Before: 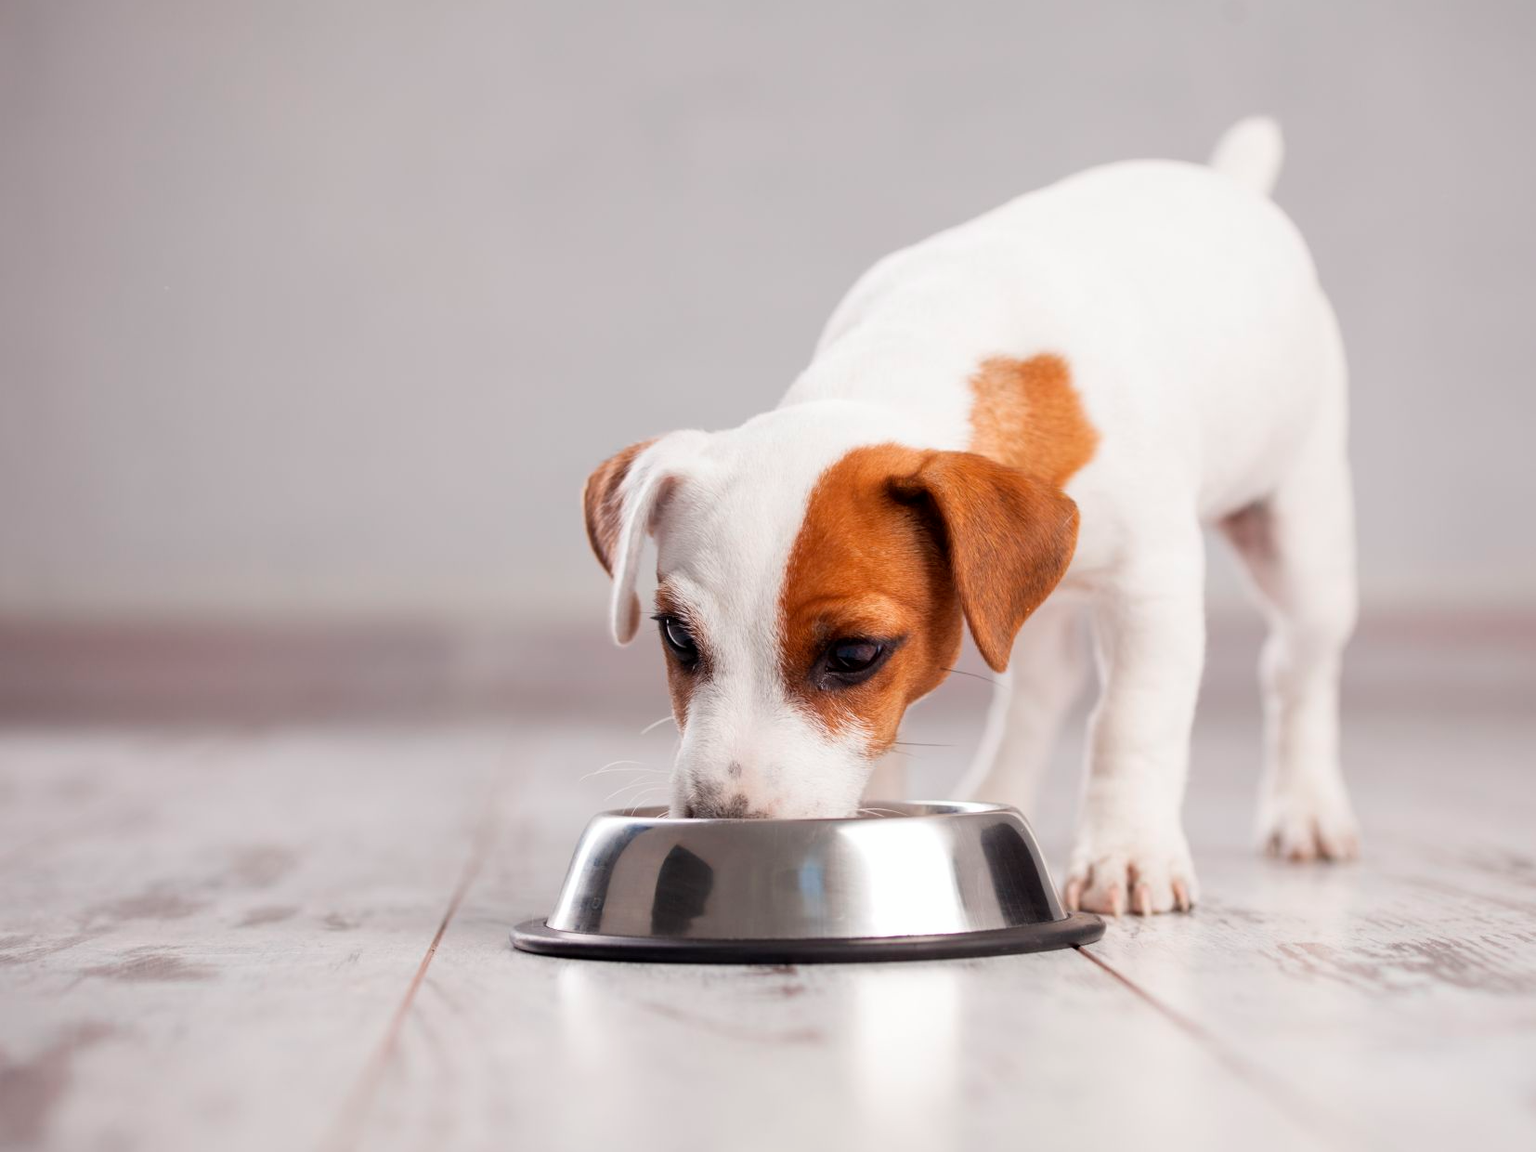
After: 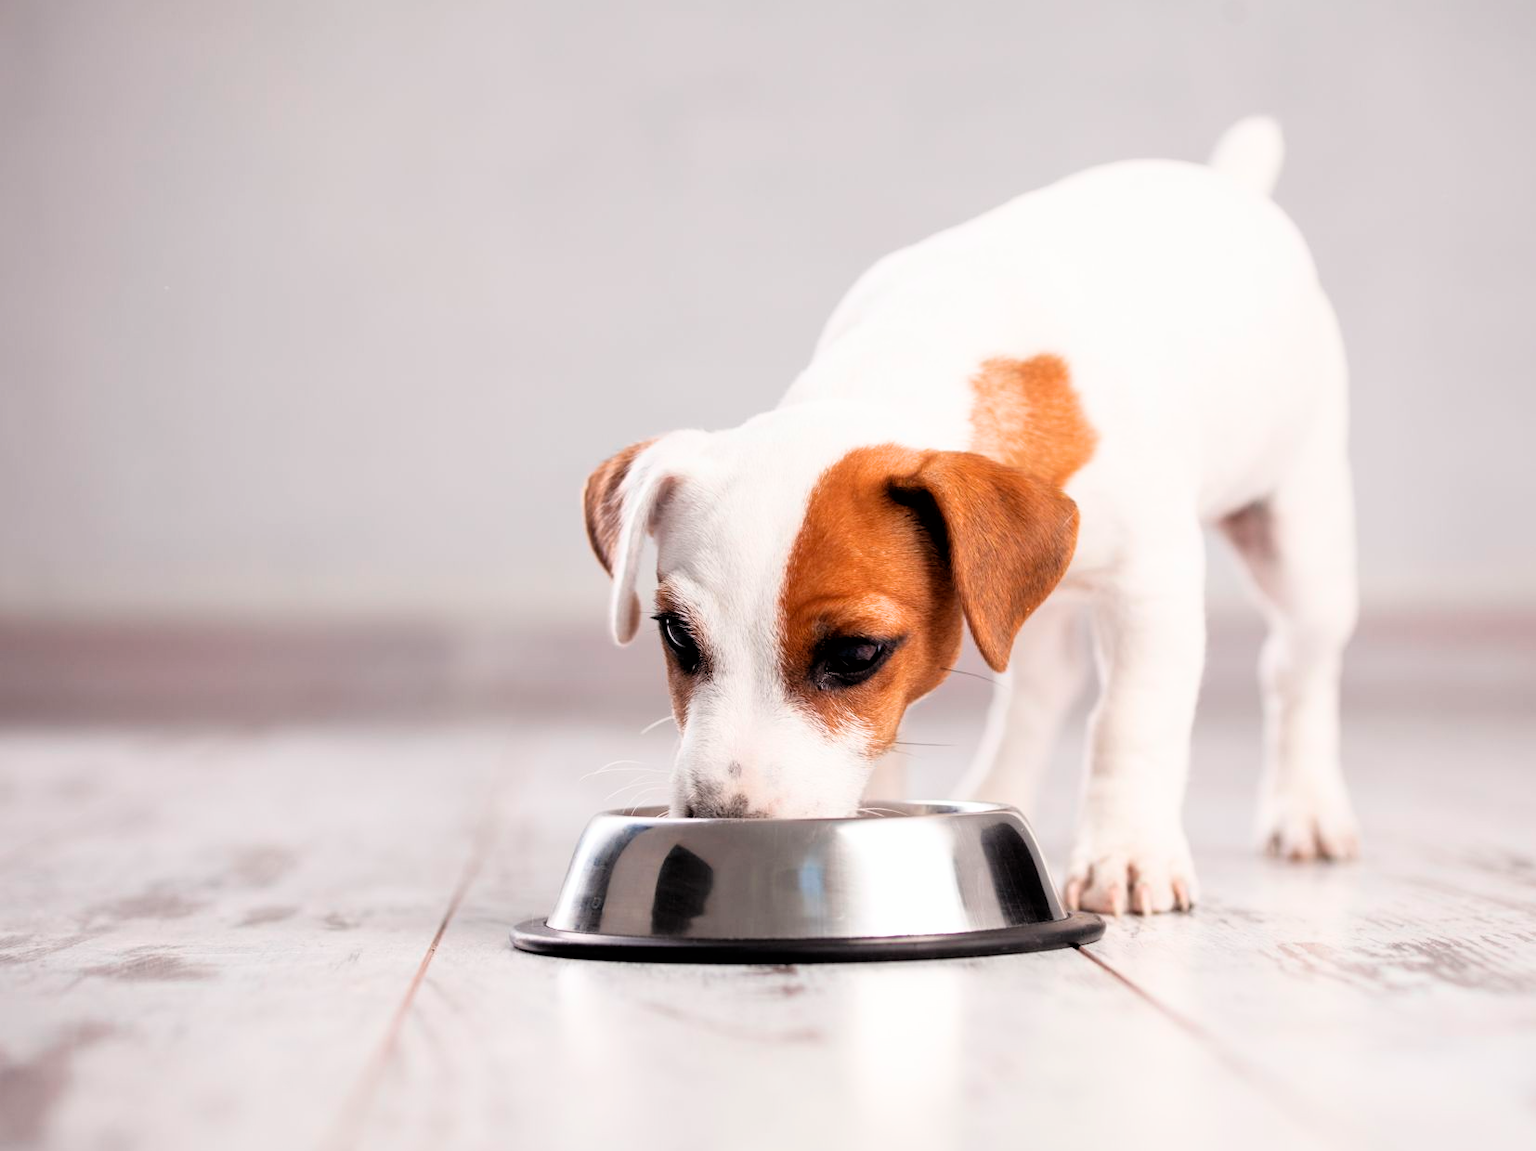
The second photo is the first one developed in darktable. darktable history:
contrast equalizer: octaves 7, y [[0.5 ×6], [0.5 ×6], [0.5, 0.5, 0.501, 0.545, 0.707, 0.863], [0 ×6], [0 ×6]]
exposure: exposure 0.298 EV, compensate highlight preservation false
filmic rgb: black relative exposure -4.91 EV, white relative exposure 2.84 EV, threshold 5.97 EV, hardness 3.69, color science v6 (2022), enable highlight reconstruction true
